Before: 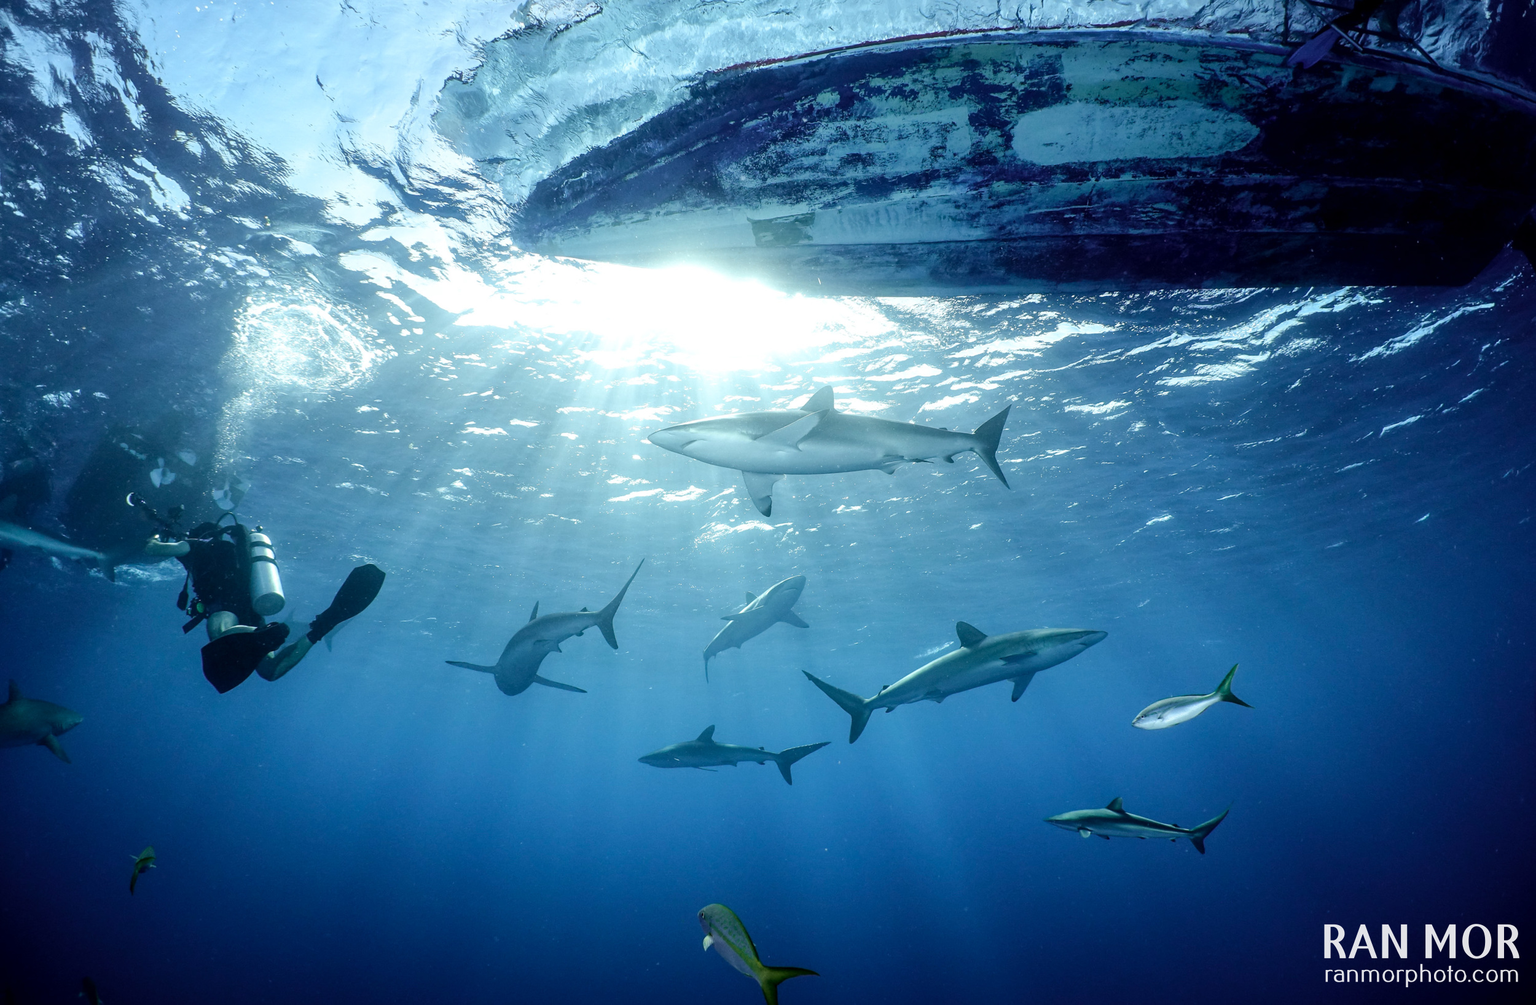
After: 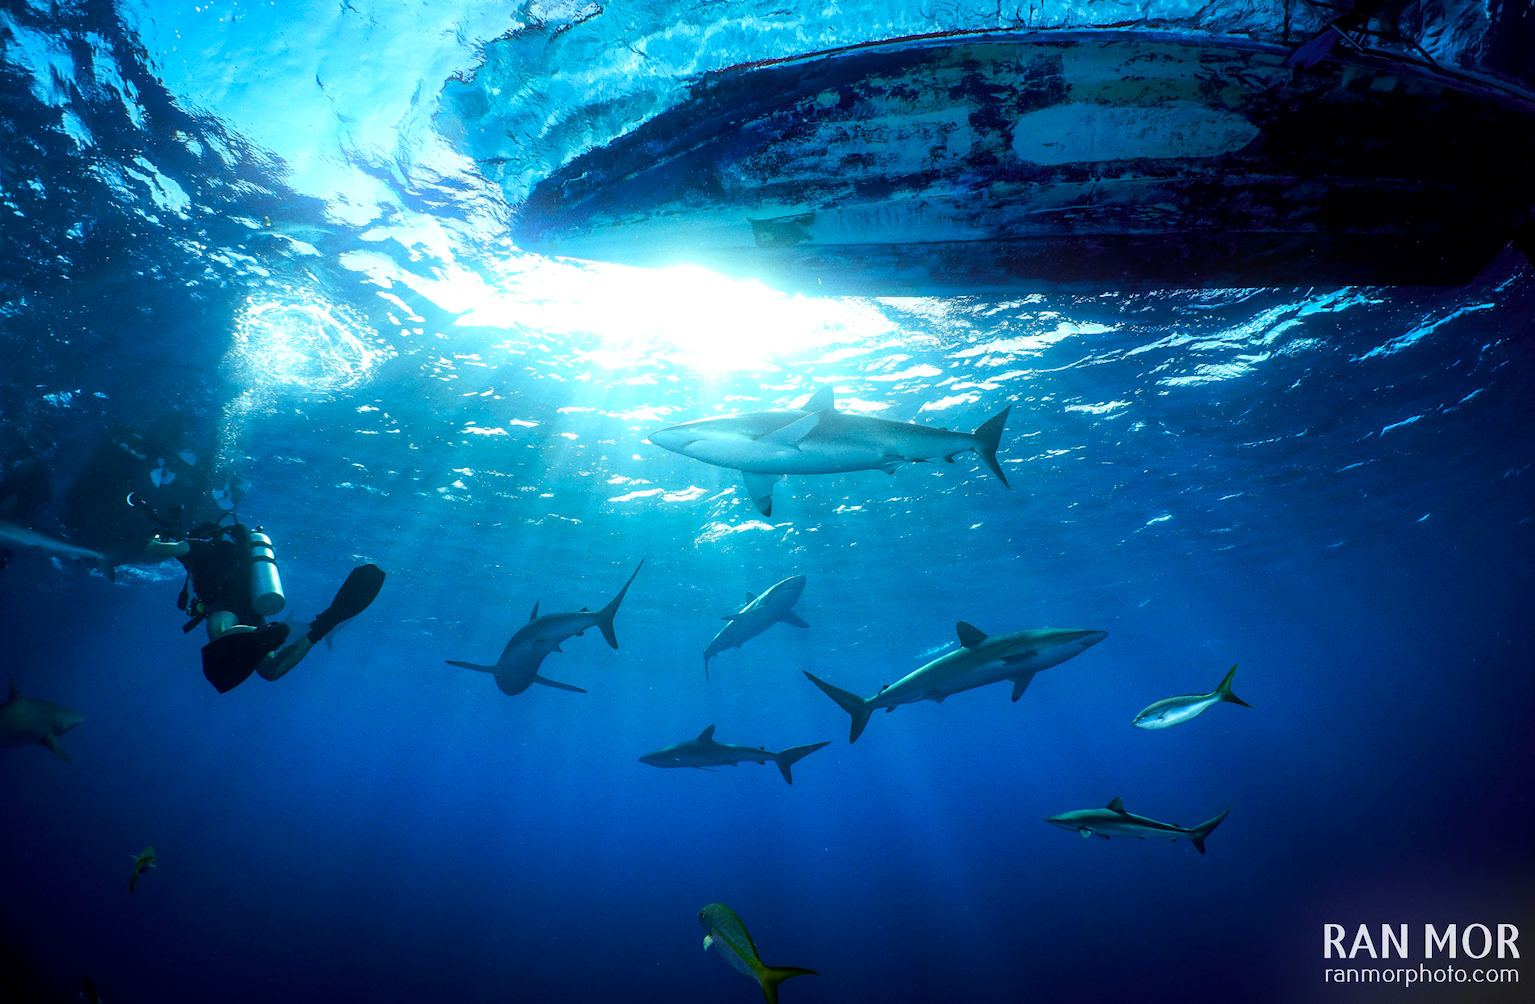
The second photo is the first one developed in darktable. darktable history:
bloom: size 16%, threshold 98%, strength 20%
grain: coarseness 0.09 ISO
tone curve: curves: ch0 [(0, 0) (0.536, 0.402) (1, 1)], preserve colors none
color balance rgb: linear chroma grading › global chroma 15%, perceptual saturation grading › global saturation 30%
